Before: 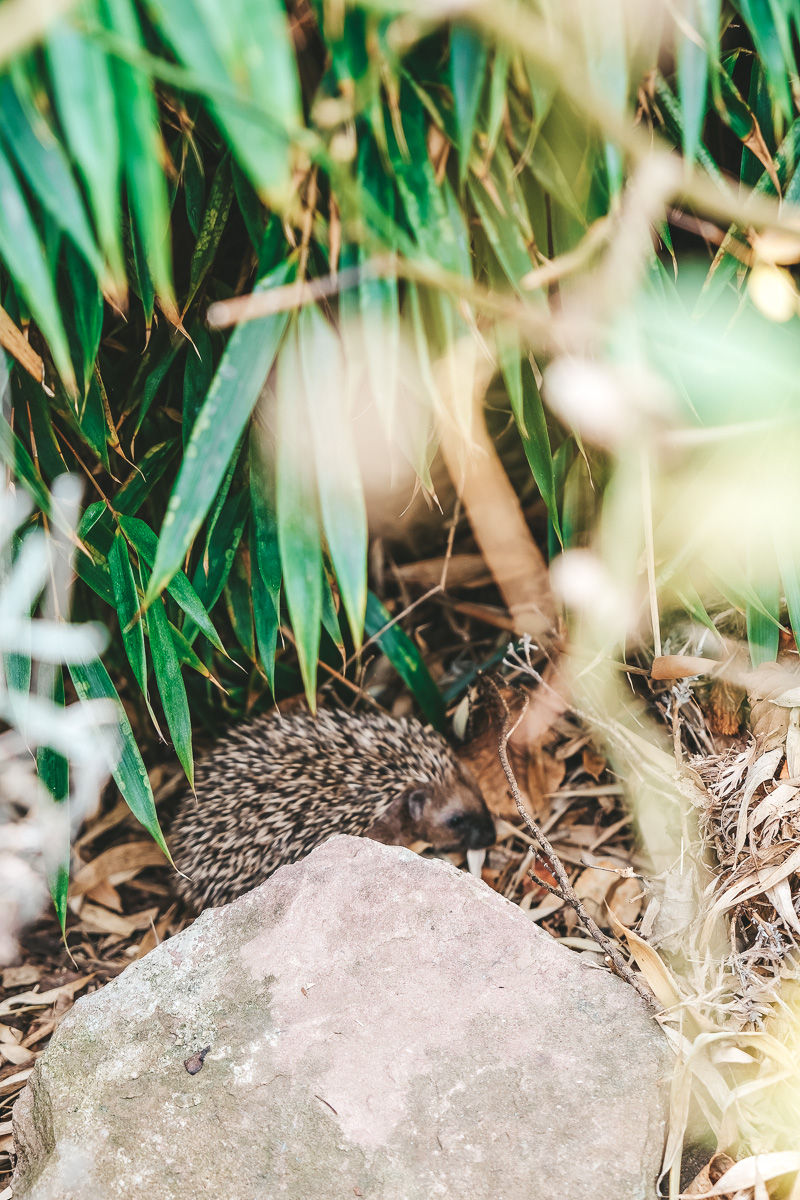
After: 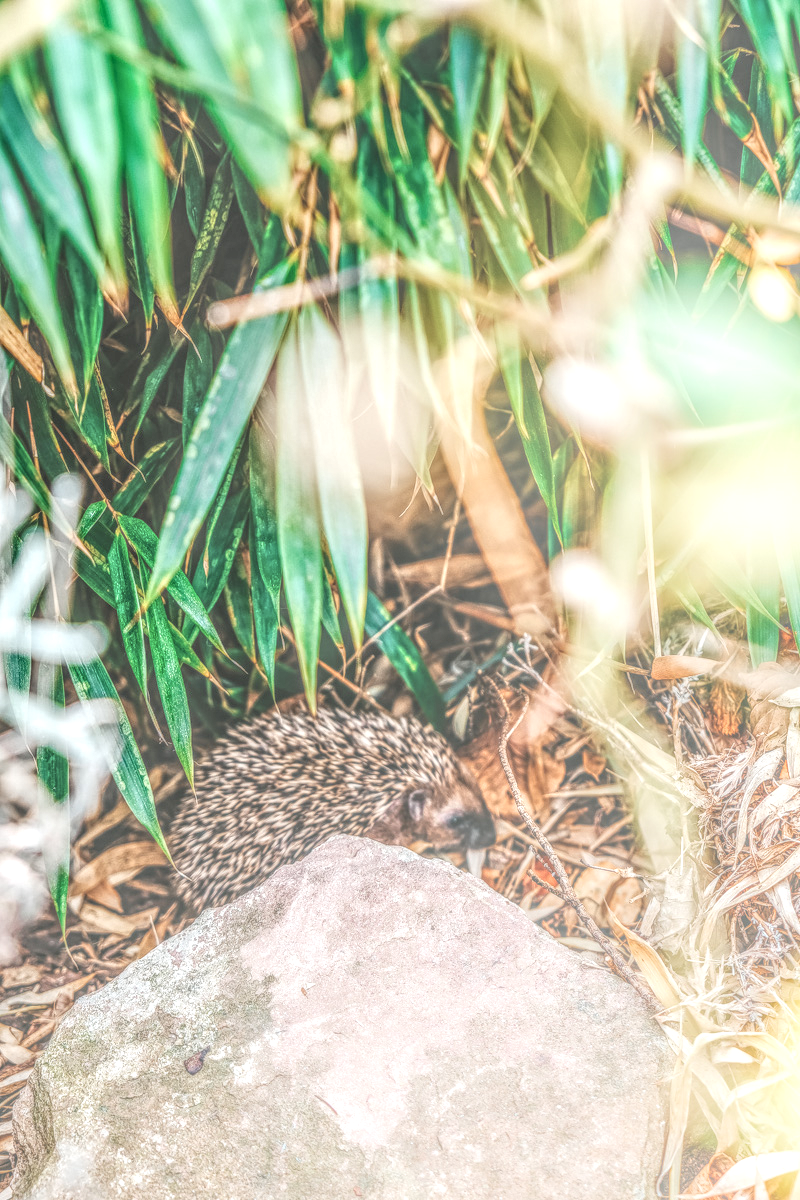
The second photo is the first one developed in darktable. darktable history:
bloom: size 40%
local contrast: highlights 0%, shadows 0%, detail 300%, midtone range 0.3
